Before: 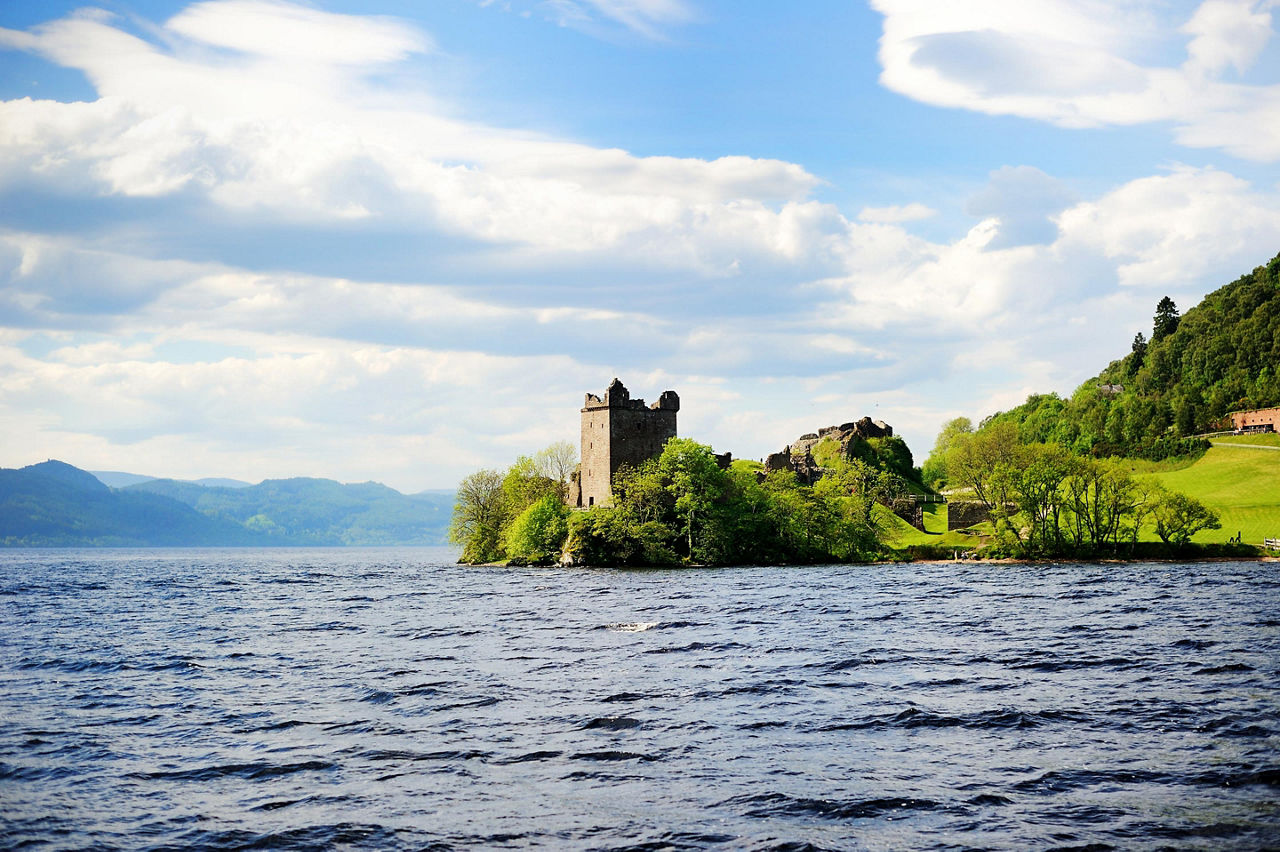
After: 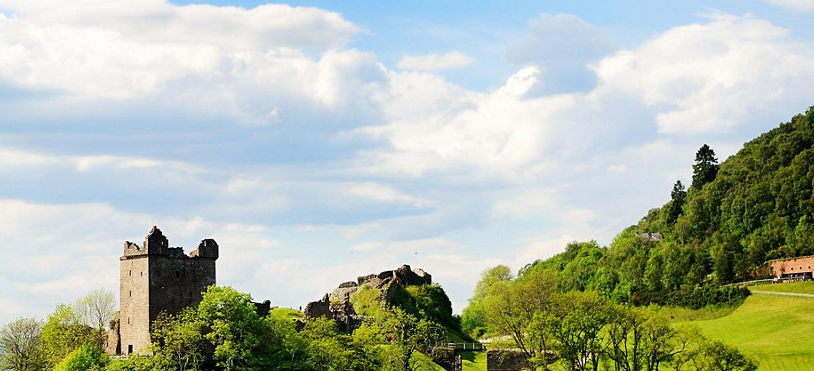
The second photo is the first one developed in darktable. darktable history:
crop: left 36.03%, top 17.914%, right 0.32%, bottom 38.514%
